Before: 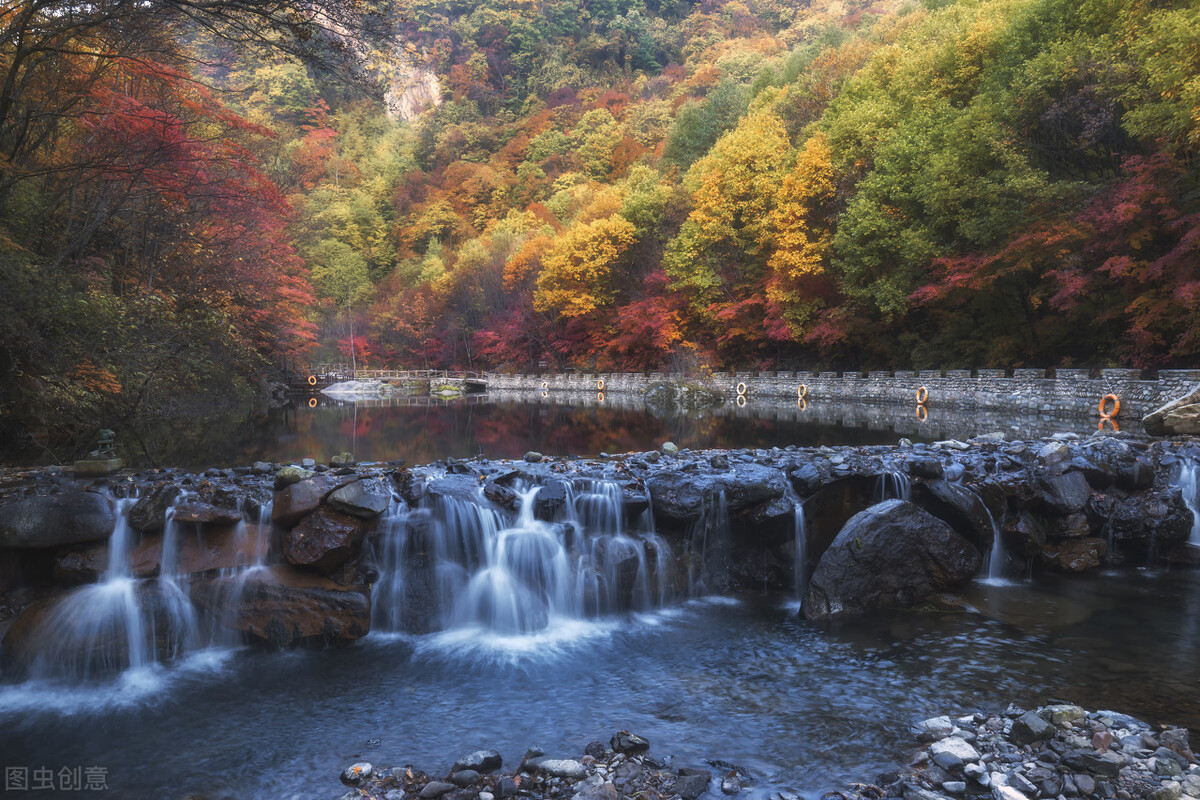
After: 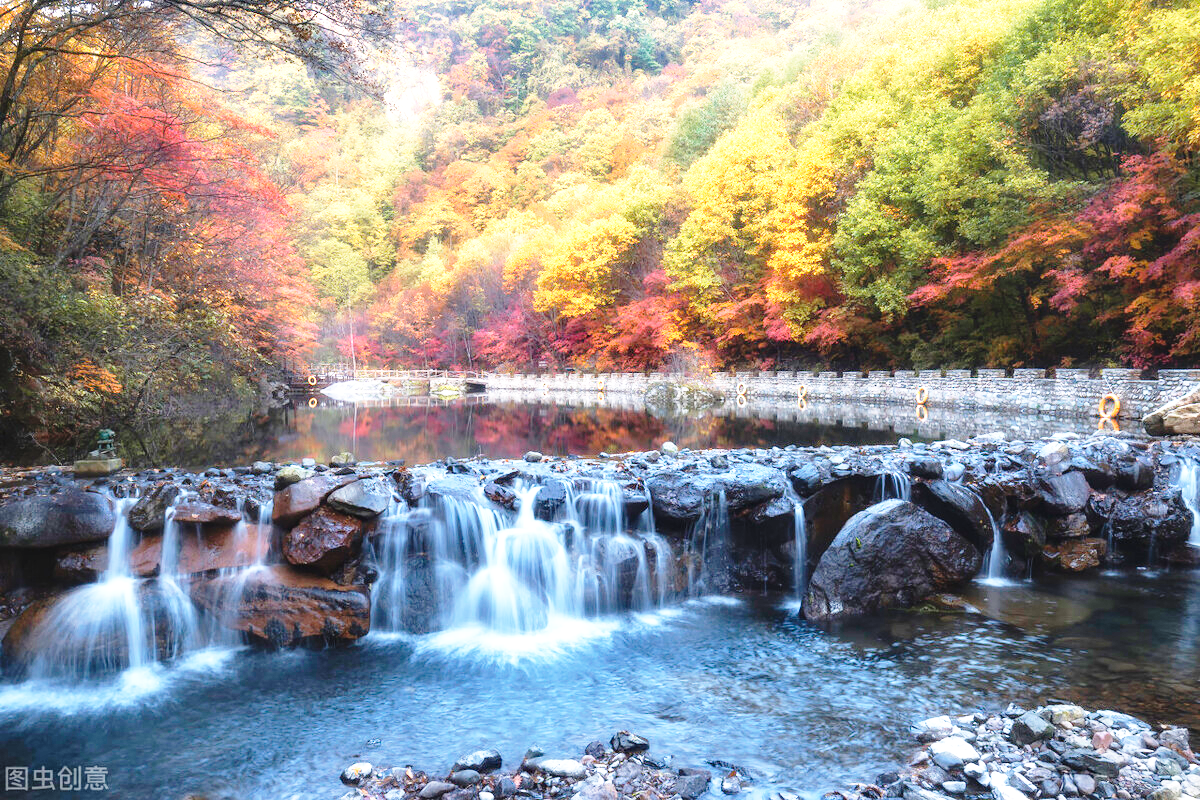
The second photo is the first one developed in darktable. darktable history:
tone equalizer: on, module defaults
exposure: black level correction 0, exposure 0.6 EV, compensate exposure bias true, compensate highlight preservation false
base curve: curves: ch0 [(0, 0) (0.028, 0.03) (0.105, 0.232) (0.387, 0.748) (0.754, 0.968) (1, 1)], fusion 1, exposure shift 0.576, preserve colors none
